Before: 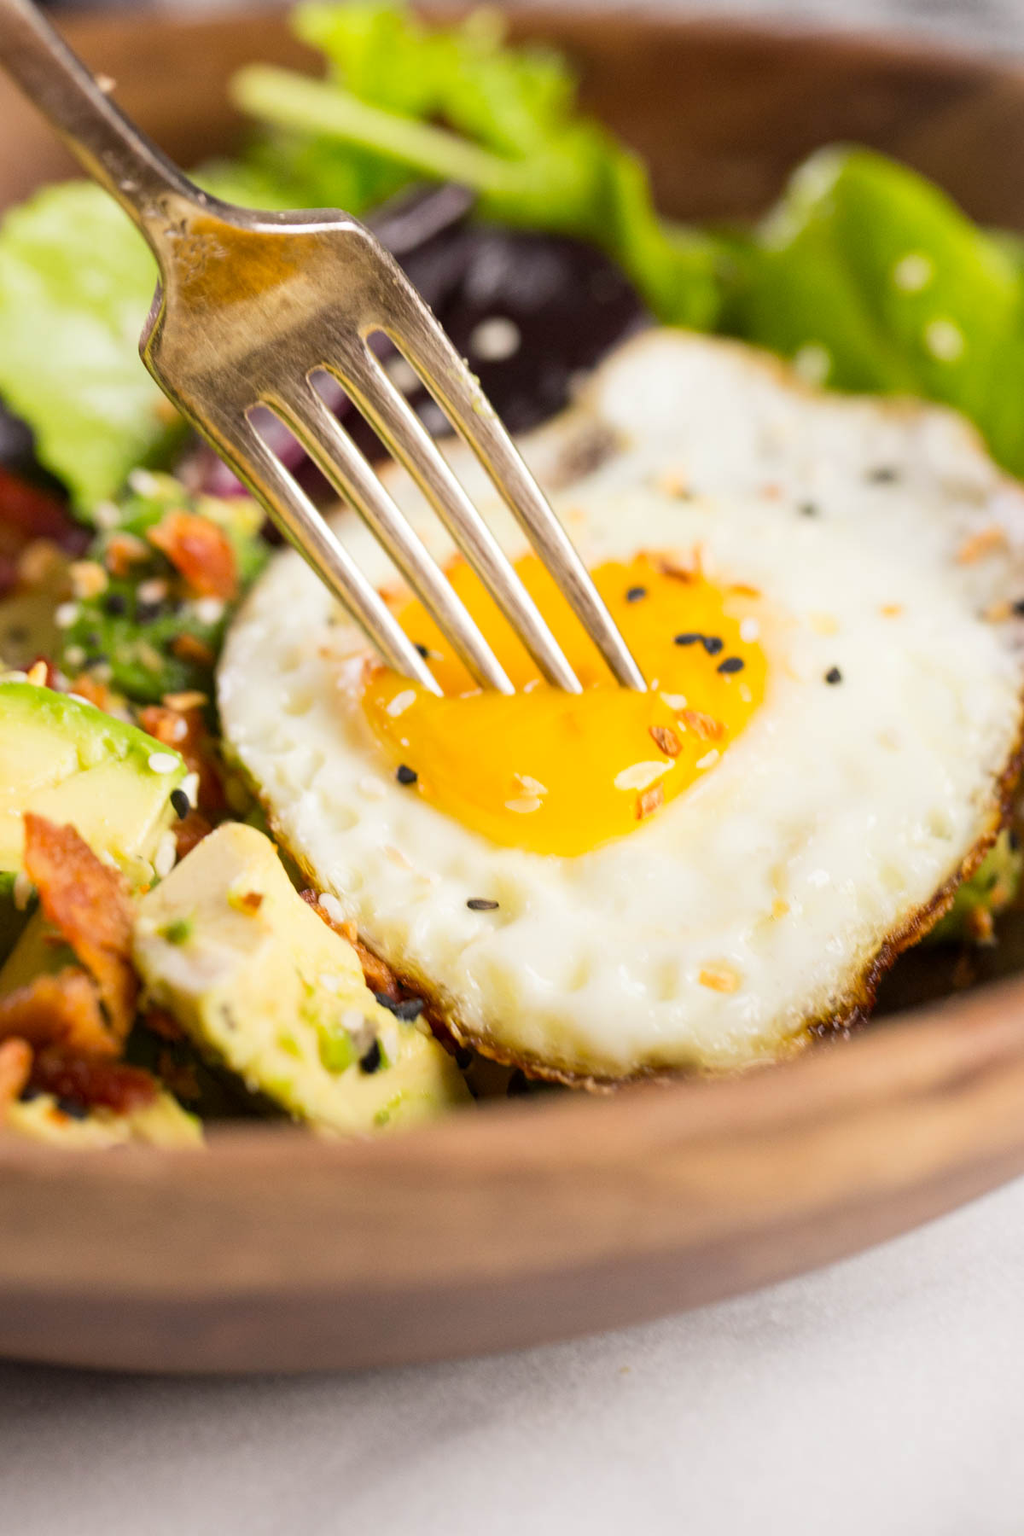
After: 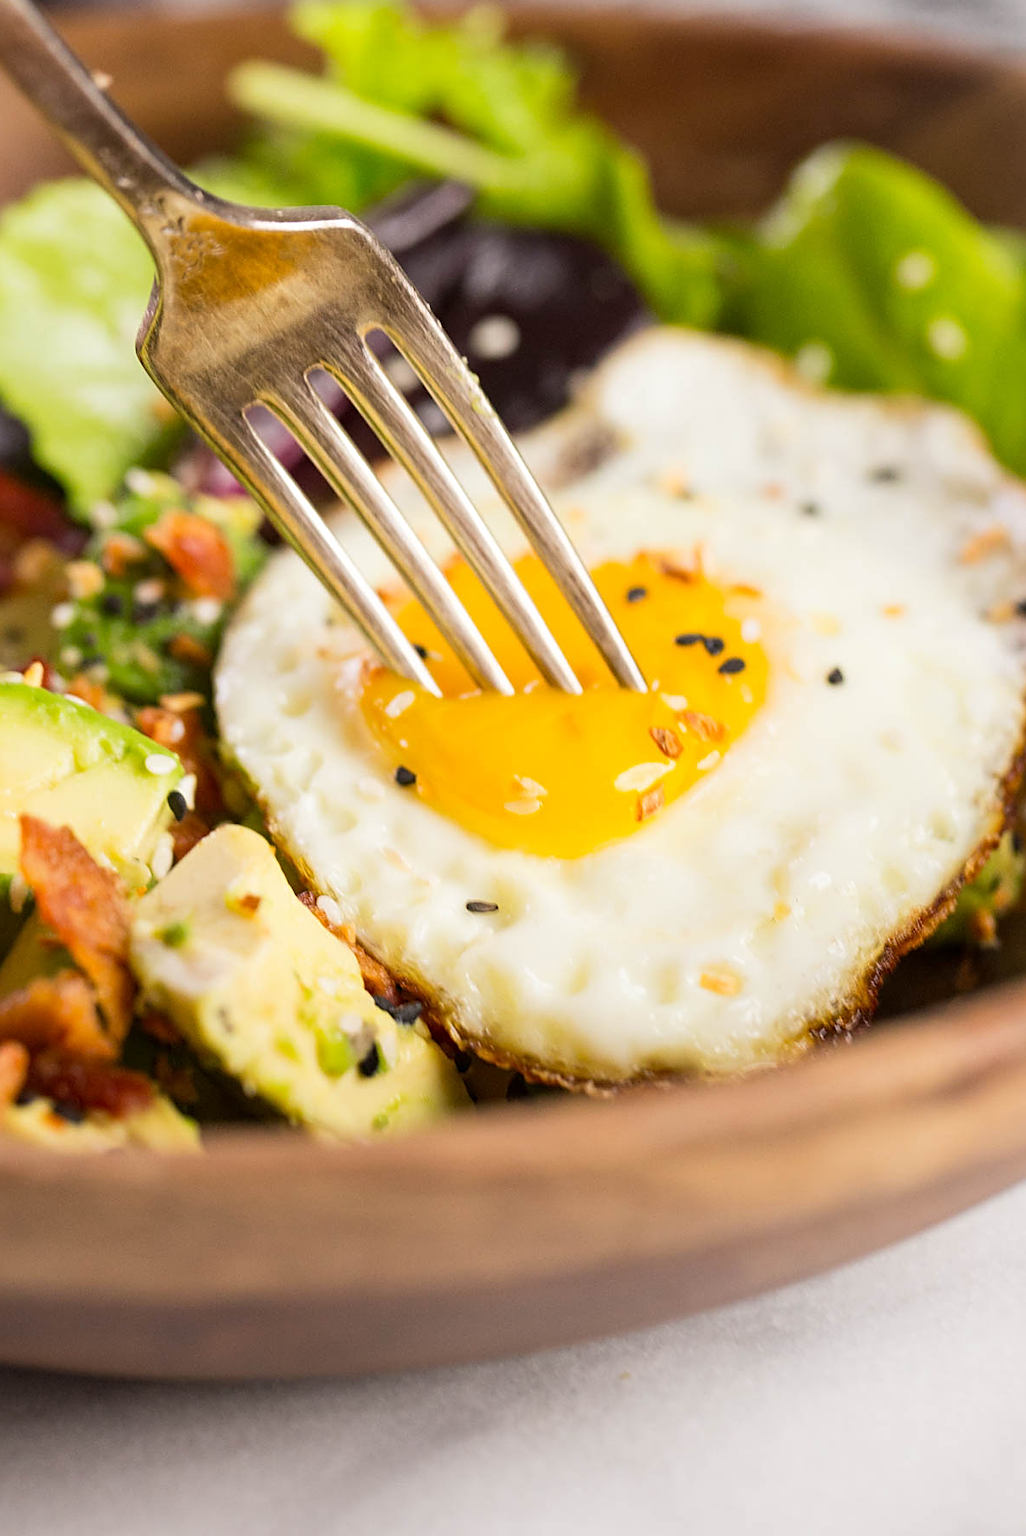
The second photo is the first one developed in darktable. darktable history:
crop and rotate: left 0.489%, top 0.313%, bottom 0.399%
sharpen: on, module defaults
